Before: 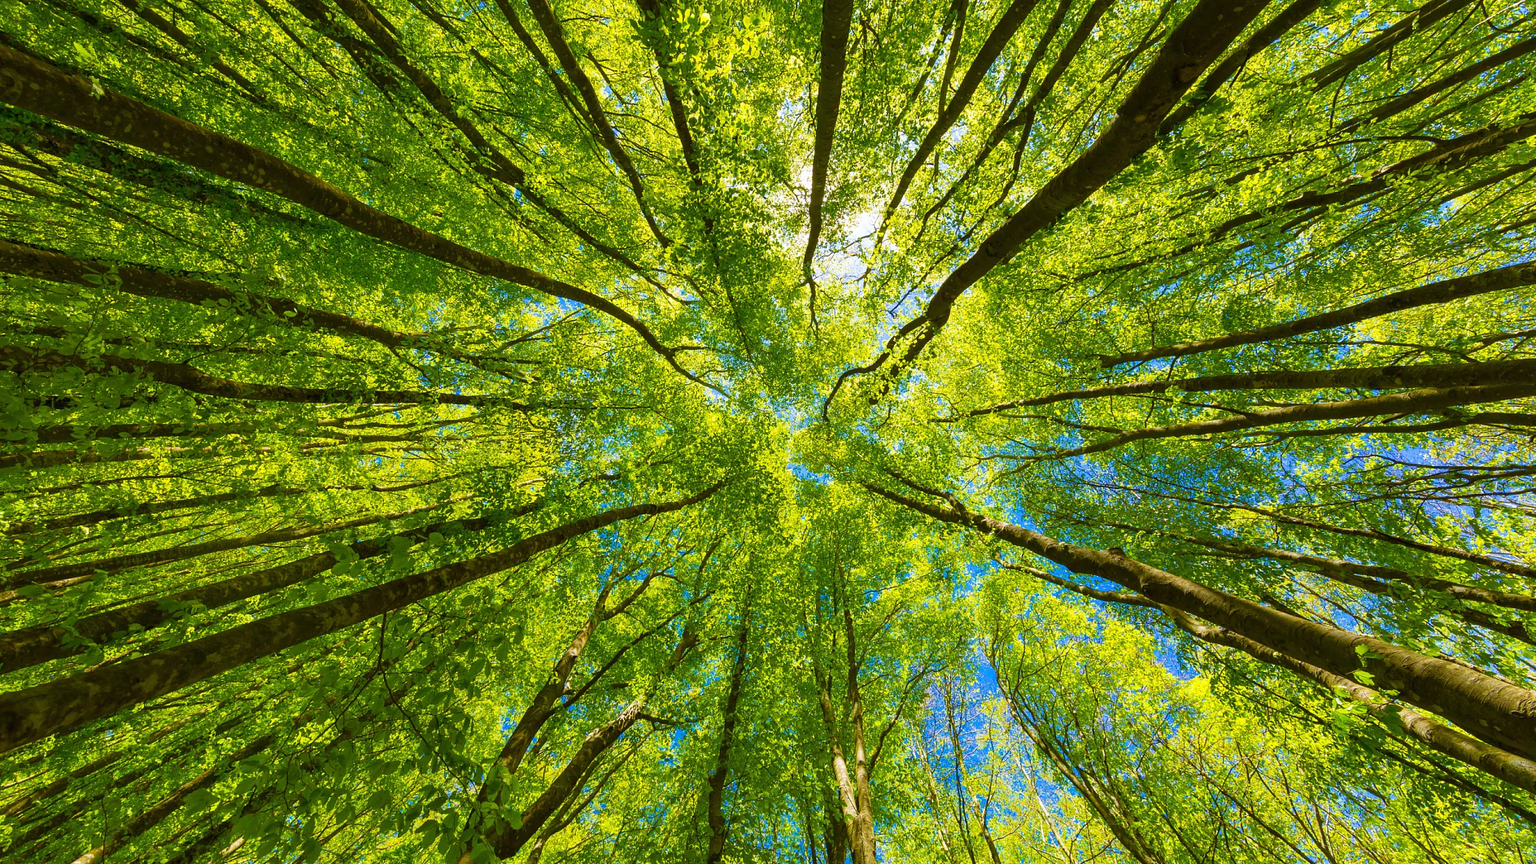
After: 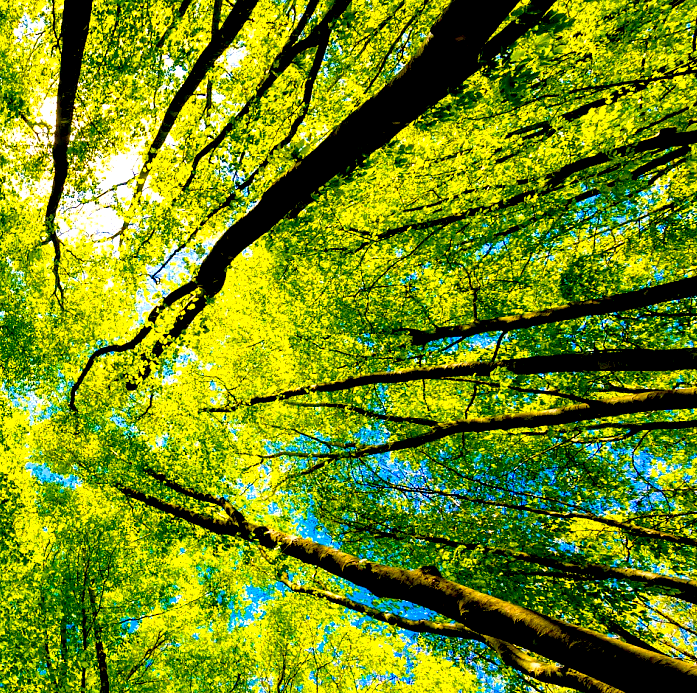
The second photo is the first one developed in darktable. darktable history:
crop and rotate: left 49.92%, top 10.125%, right 13.141%, bottom 24.591%
exposure: black level correction 0.048, exposure 0.013 EV, compensate exposure bias true, compensate highlight preservation false
color balance rgb: highlights gain › chroma 2.97%, highlights gain › hue 60.11°, perceptual saturation grading › global saturation 30.804%
tone equalizer: -8 EV -0.718 EV, -7 EV -0.669 EV, -6 EV -0.565 EV, -5 EV -0.38 EV, -3 EV 0.365 EV, -2 EV 0.6 EV, -1 EV 0.693 EV, +0 EV 0.744 EV
